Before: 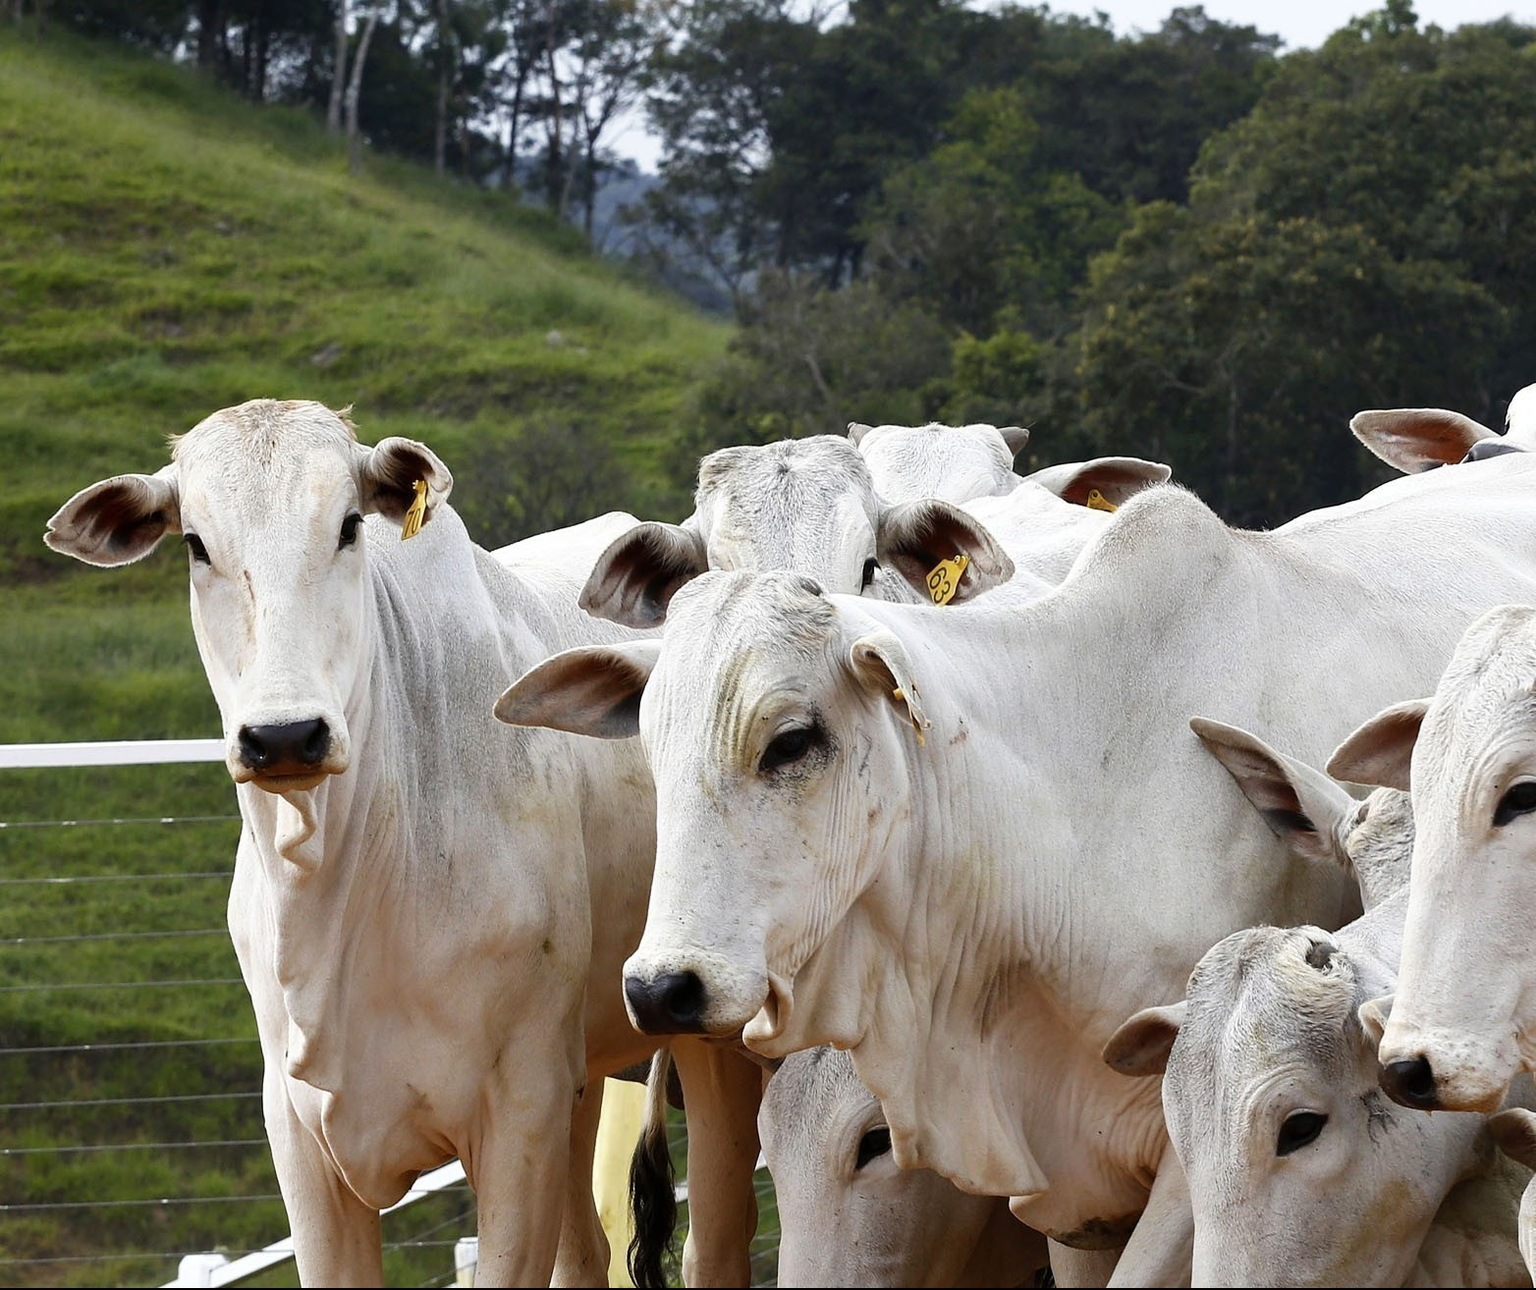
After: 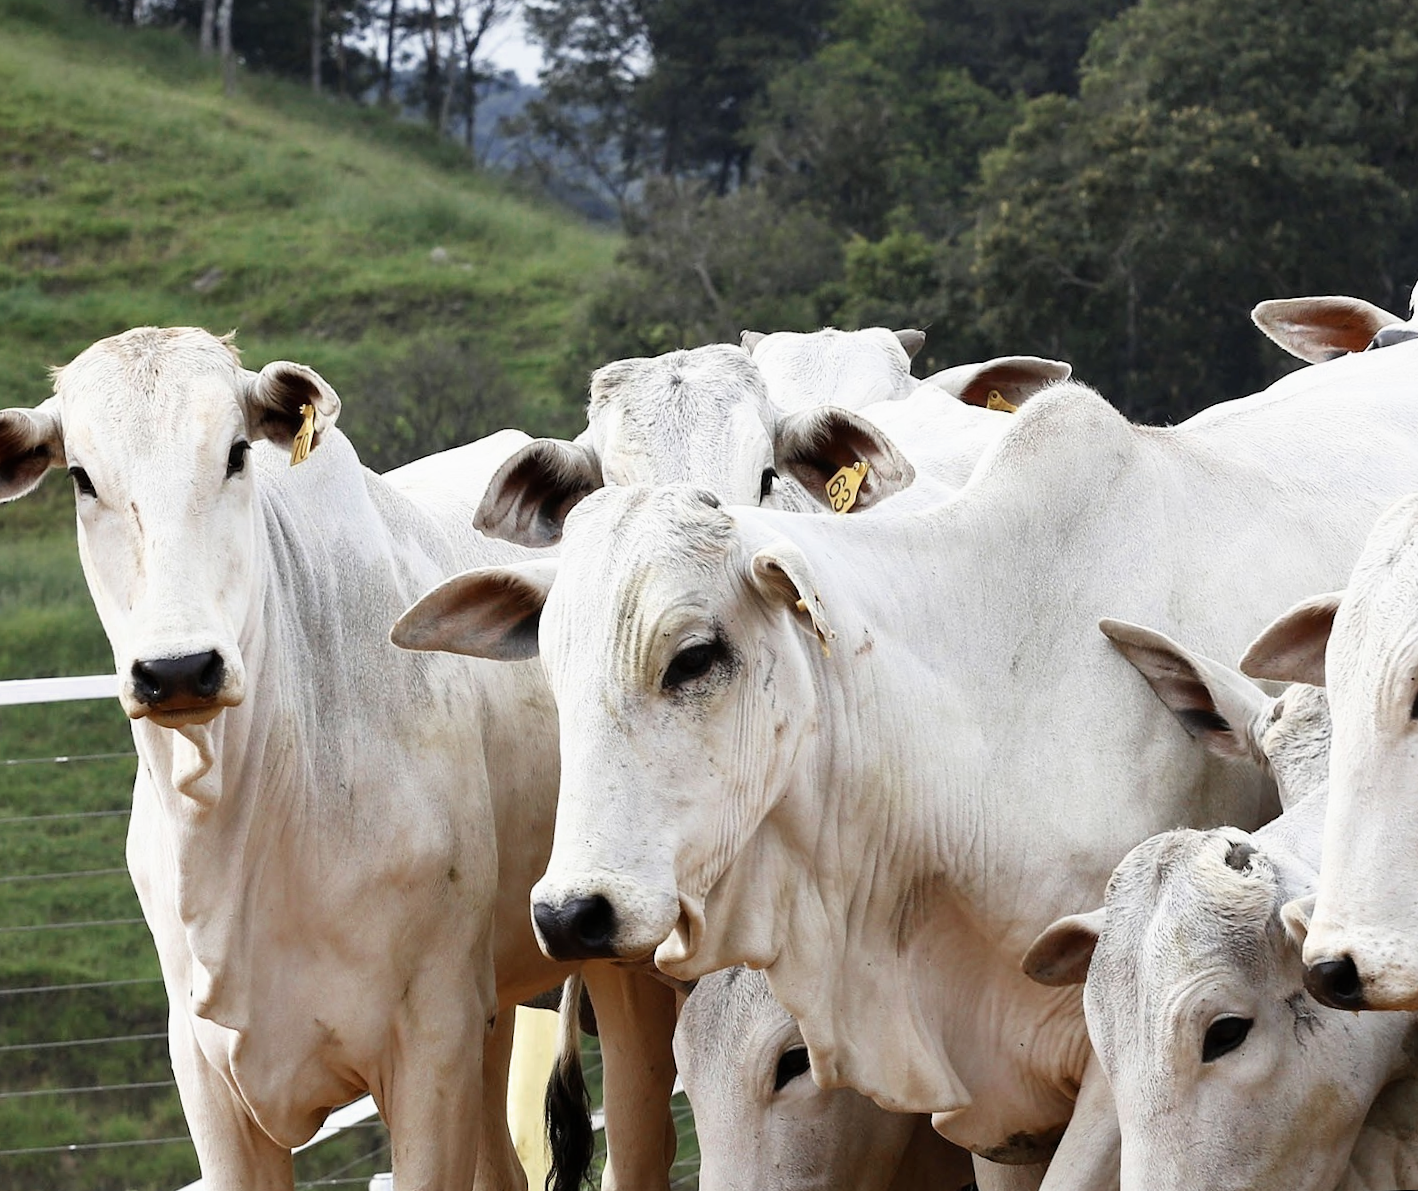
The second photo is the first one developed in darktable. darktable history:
crop and rotate: angle 1.96°, left 5.673%, top 5.673%
color zones: curves: ch0 [(0, 0.5) (0.125, 0.4) (0.25, 0.5) (0.375, 0.4) (0.5, 0.4) (0.625, 0.35) (0.75, 0.35) (0.875, 0.5)]; ch1 [(0, 0.35) (0.125, 0.45) (0.25, 0.35) (0.375, 0.35) (0.5, 0.35) (0.625, 0.35) (0.75, 0.45) (0.875, 0.35)]; ch2 [(0, 0.6) (0.125, 0.5) (0.25, 0.5) (0.375, 0.6) (0.5, 0.6) (0.625, 0.5) (0.75, 0.5) (0.875, 0.5)]
filmic rgb: black relative exposure -11.35 EV, white relative exposure 3.22 EV, hardness 6.76, color science v6 (2022)
exposure: black level correction 0, exposure 0.5 EV, compensate highlight preservation false
